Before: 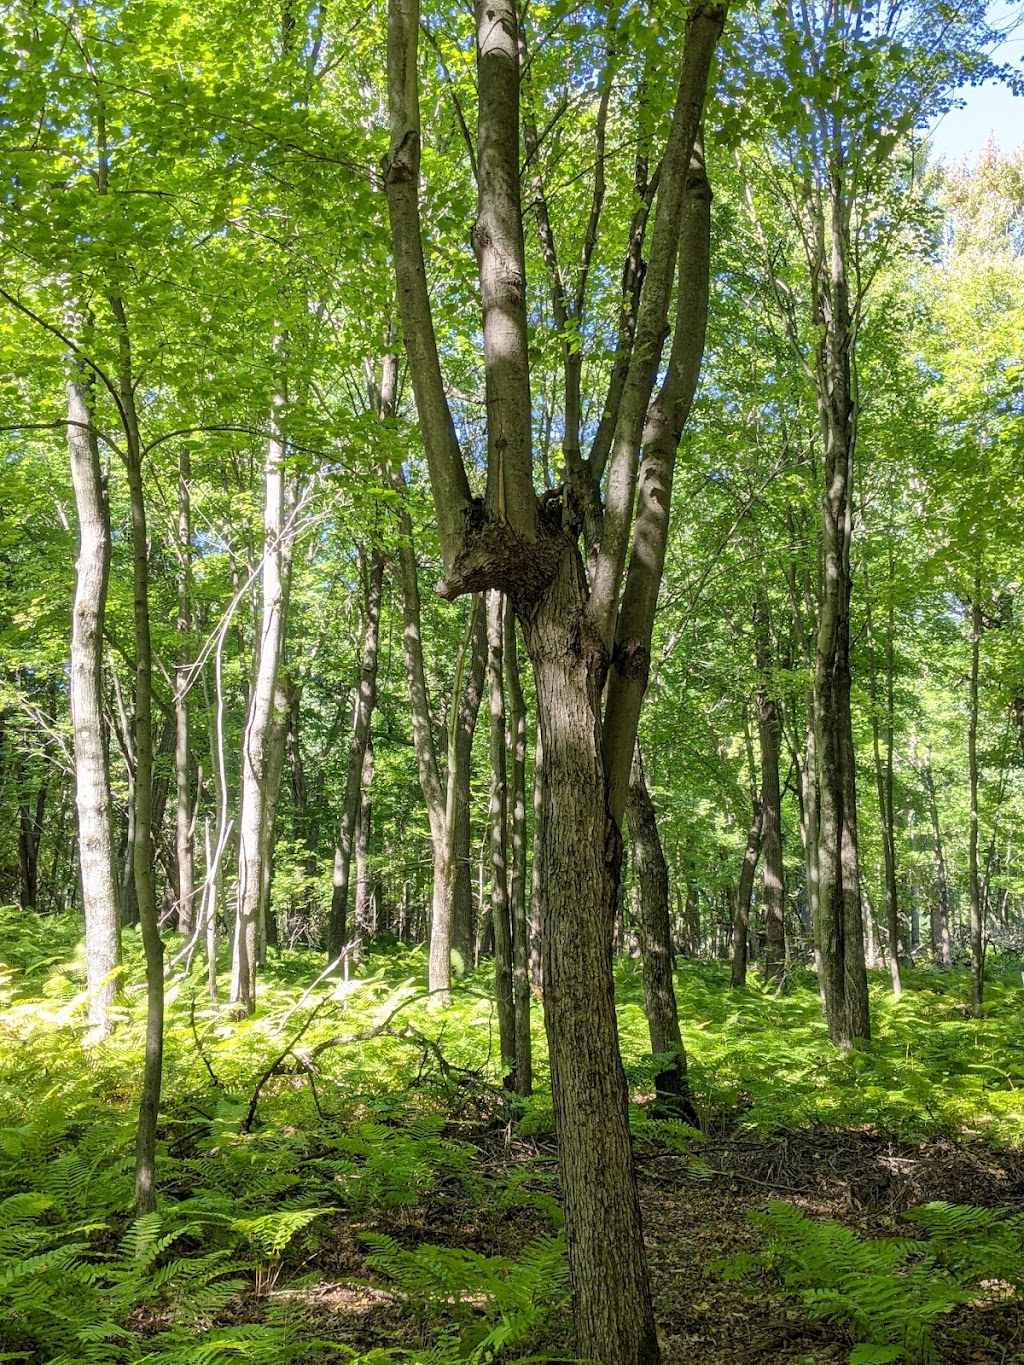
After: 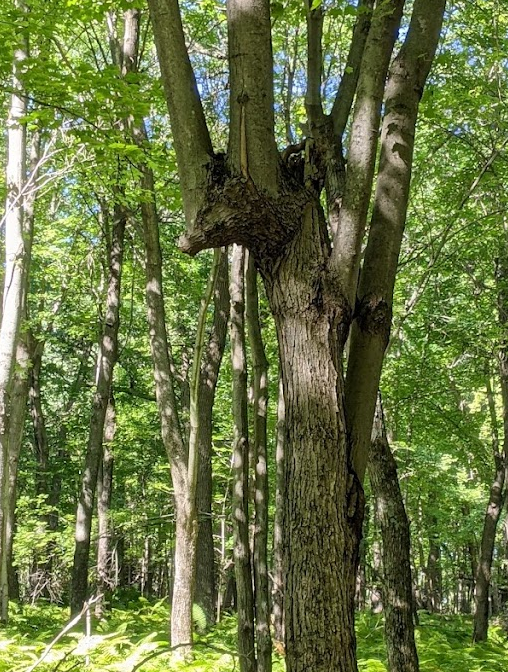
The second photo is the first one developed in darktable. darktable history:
crop: left 25.287%, top 25.293%, right 25.033%, bottom 25.43%
